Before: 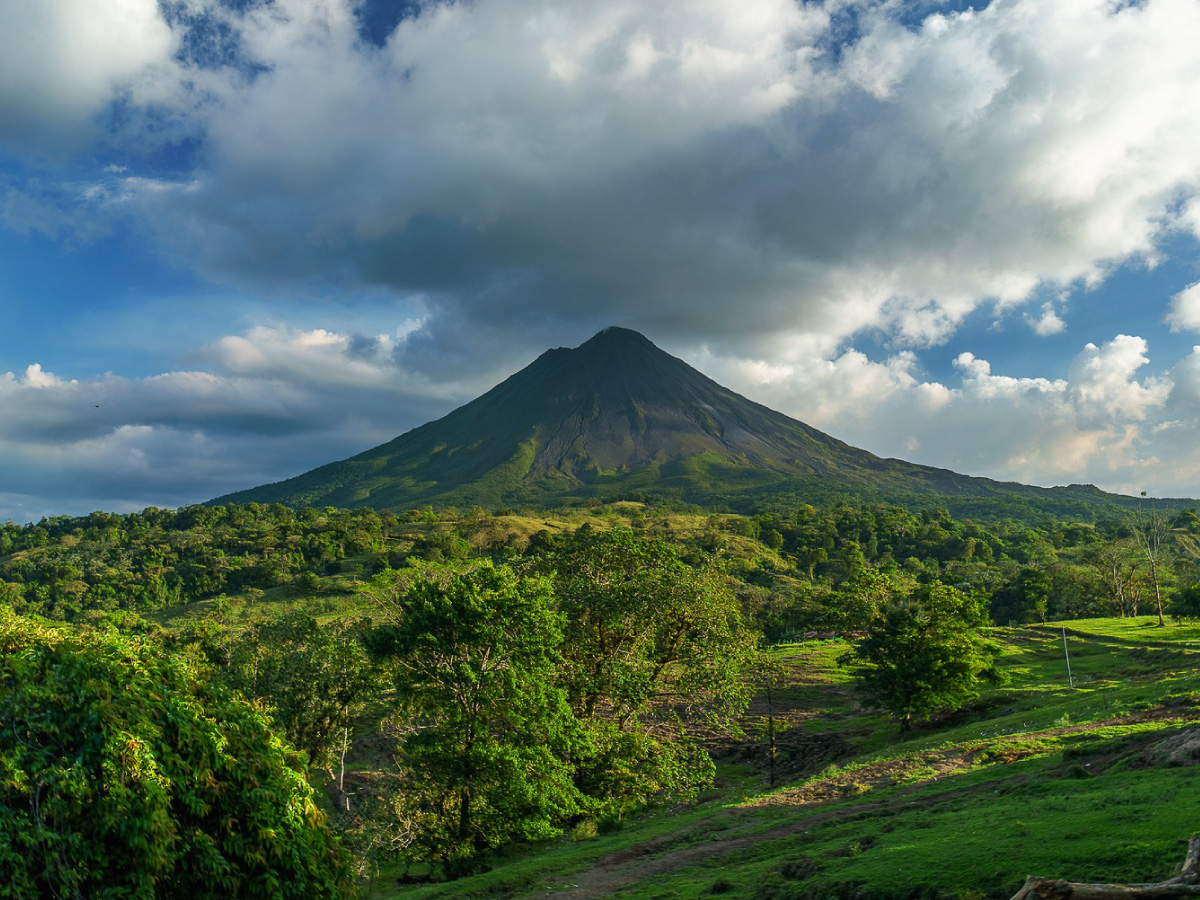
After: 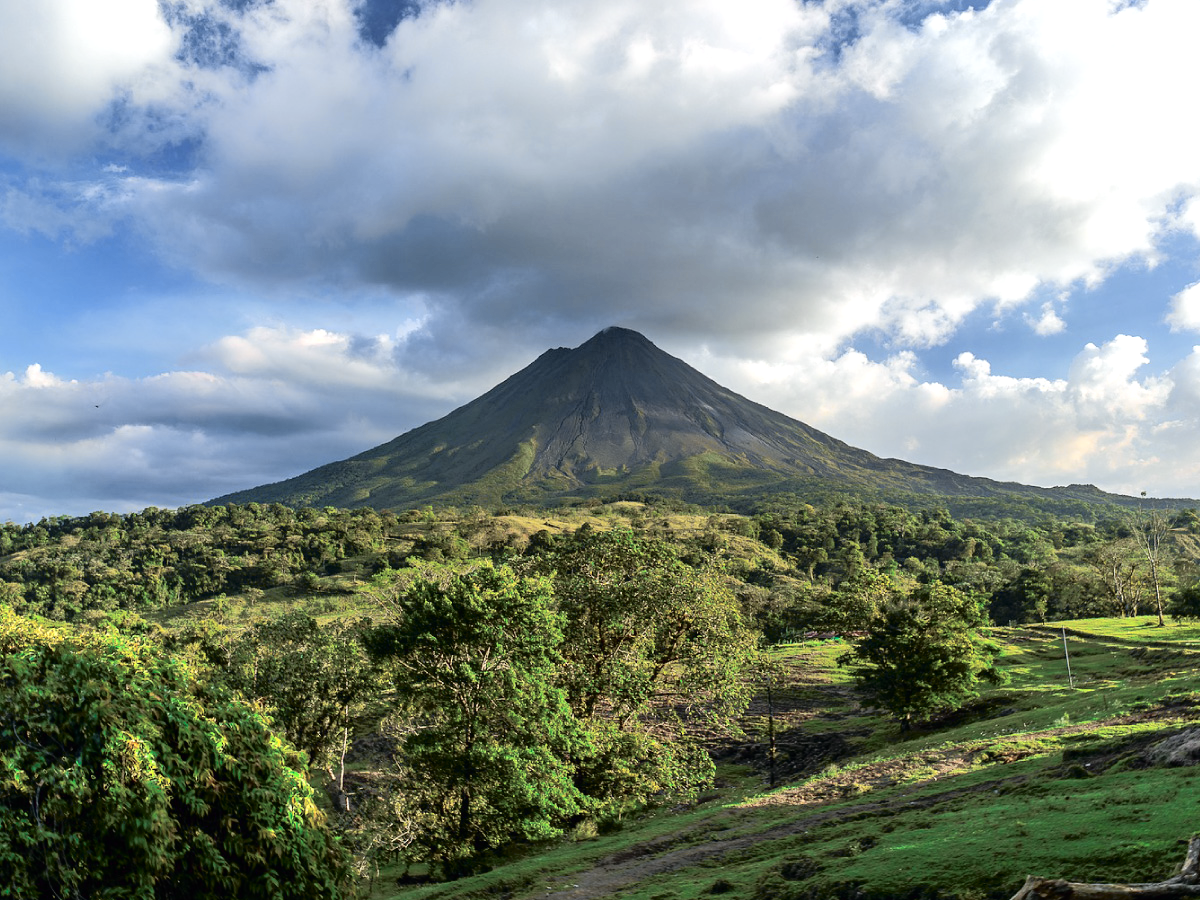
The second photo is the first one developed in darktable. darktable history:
exposure: exposure 0.6 EV, compensate highlight preservation false
tone curve: curves: ch0 [(0, 0) (0.105, 0.044) (0.195, 0.128) (0.283, 0.283) (0.384, 0.404) (0.485, 0.531) (0.635, 0.7) (0.832, 0.858) (1, 0.977)]; ch1 [(0, 0) (0.161, 0.092) (0.35, 0.33) (0.379, 0.401) (0.448, 0.478) (0.498, 0.503) (0.531, 0.537) (0.586, 0.563) (0.687, 0.648) (1, 1)]; ch2 [(0, 0) (0.359, 0.372) (0.437, 0.437) (0.483, 0.484) (0.53, 0.515) (0.556, 0.553) (0.635, 0.589) (1, 1)], color space Lab, independent channels, preserve colors none
